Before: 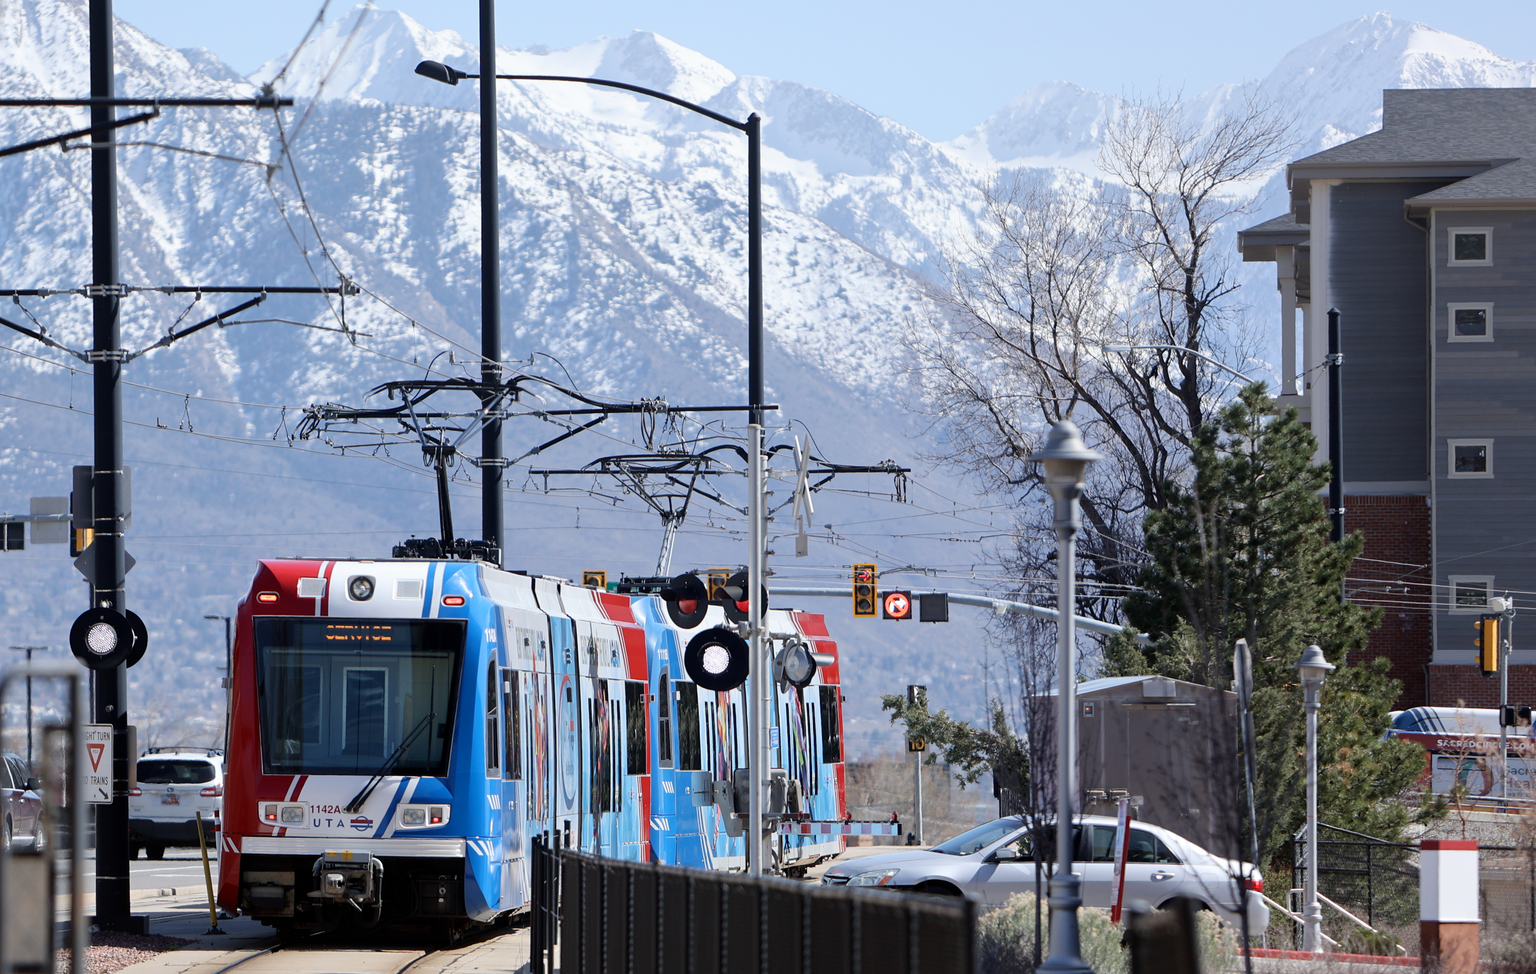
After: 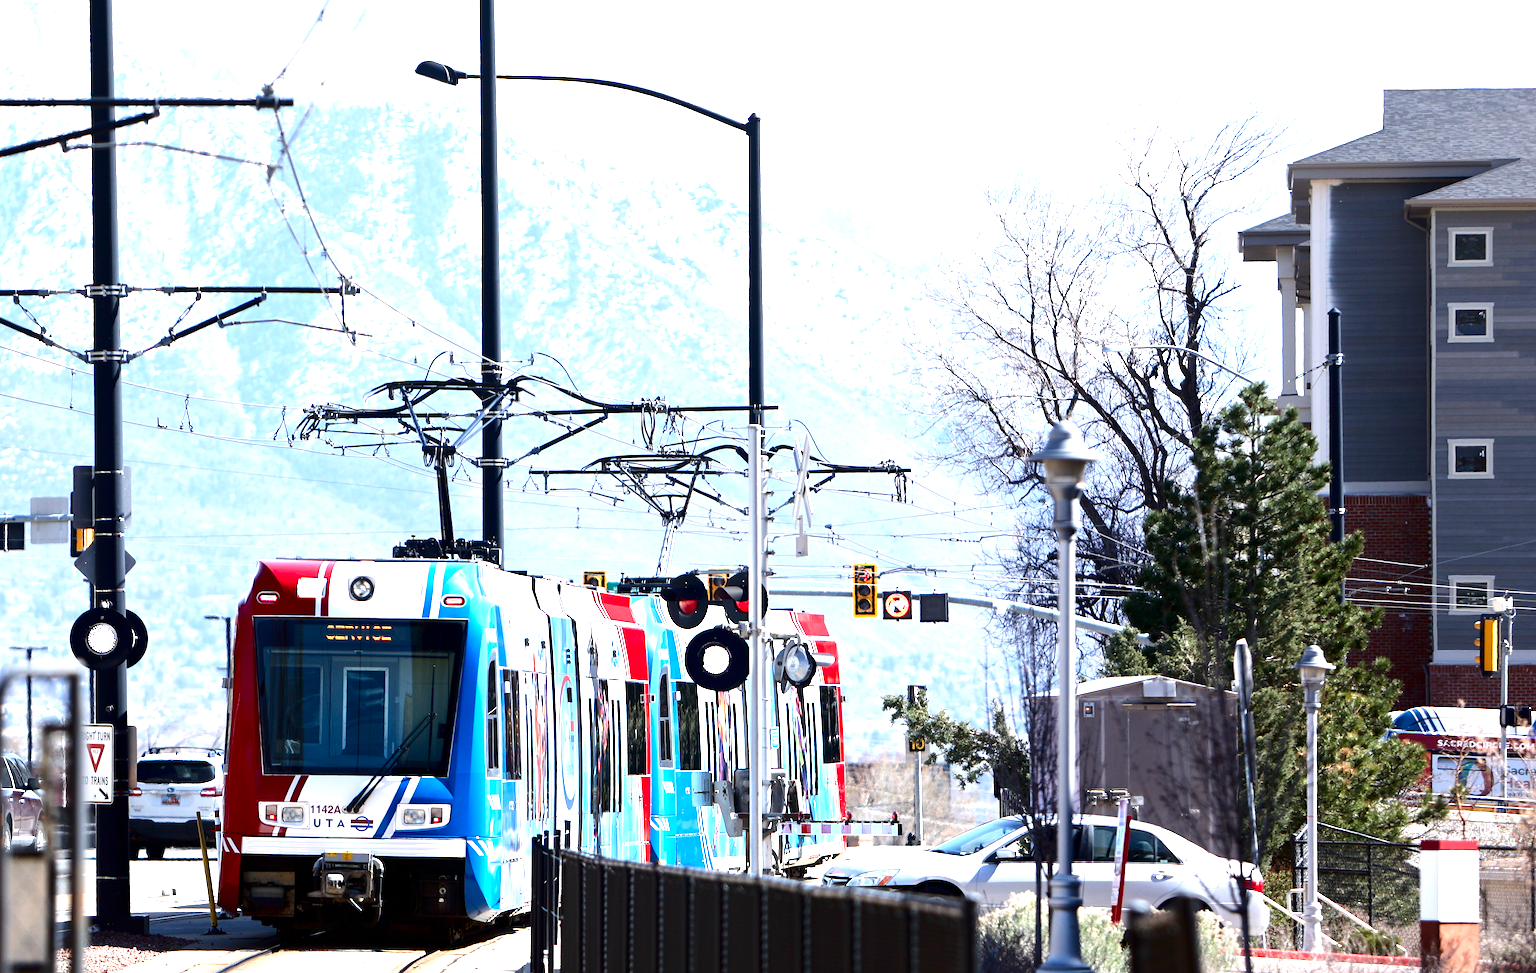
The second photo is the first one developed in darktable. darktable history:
exposure: black level correction 0, exposure 1.462 EV, compensate highlight preservation false
contrast brightness saturation: contrast 0.135, brightness -0.235, saturation 0.145
